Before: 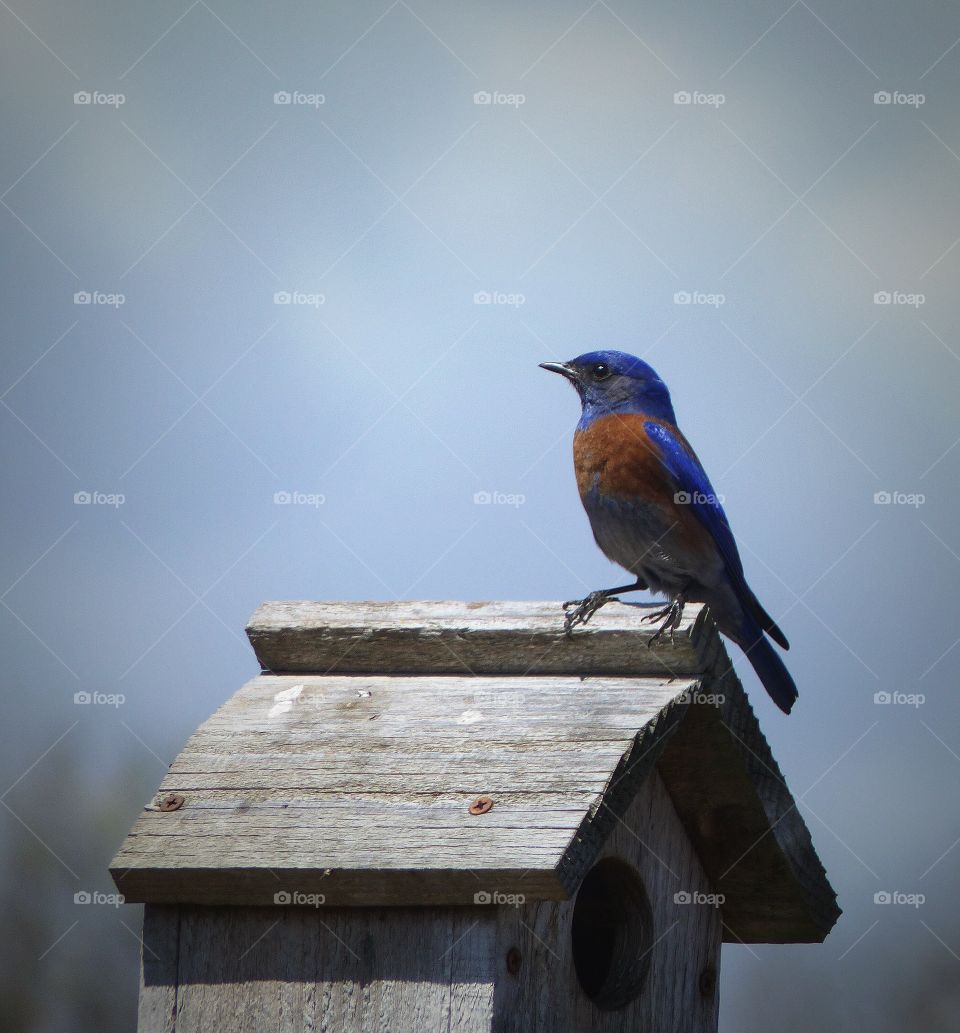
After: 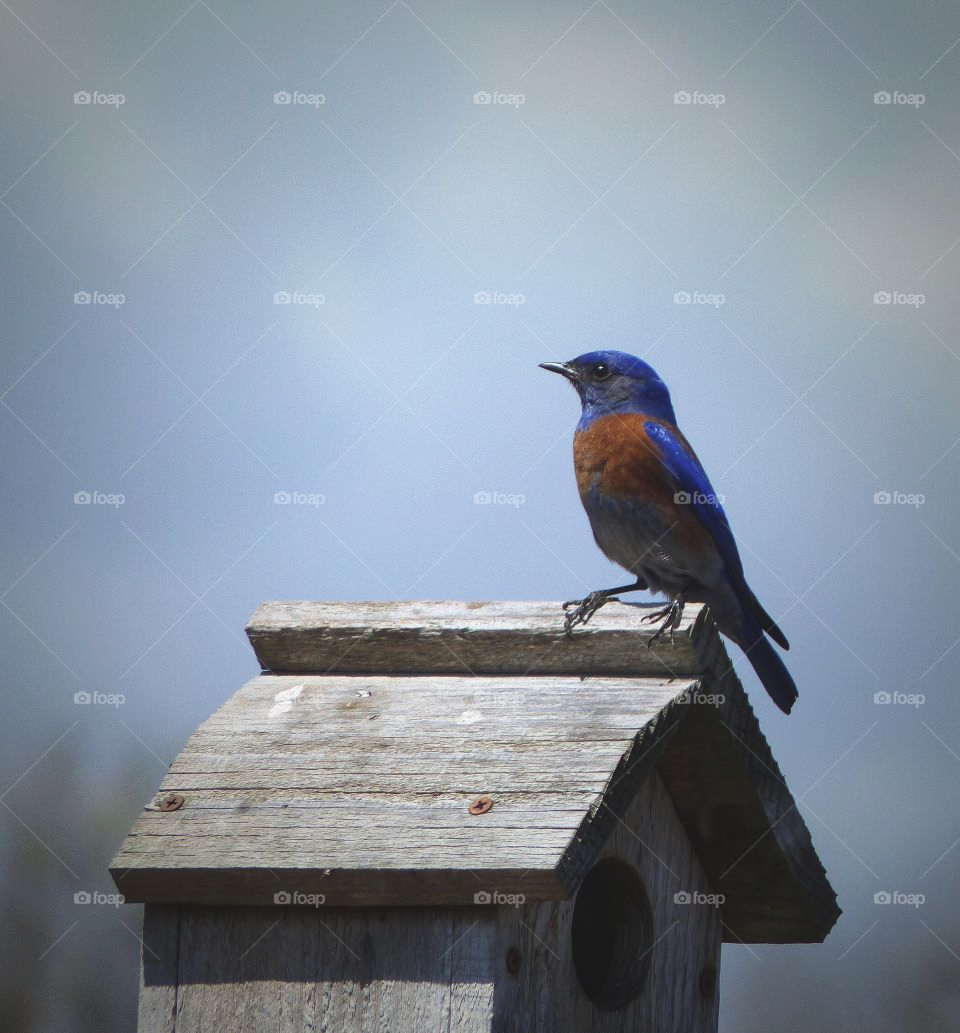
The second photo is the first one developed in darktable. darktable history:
color balance rgb: global offset › luminance 0.716%, perceptual saturation grading › global saturation 0.234%
